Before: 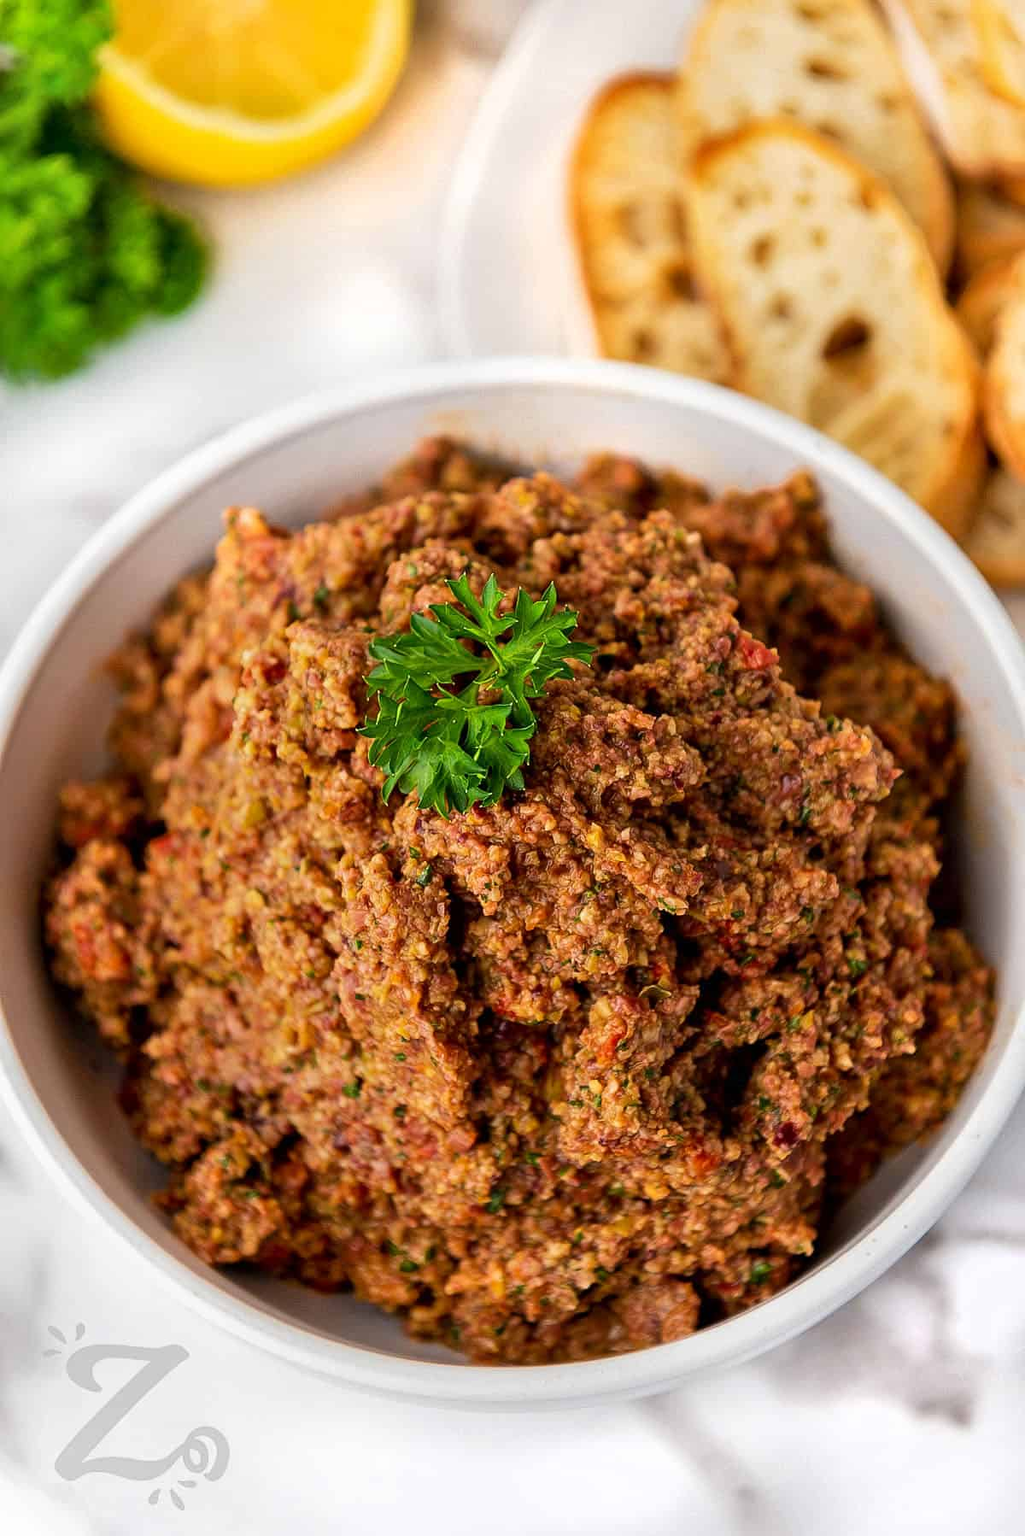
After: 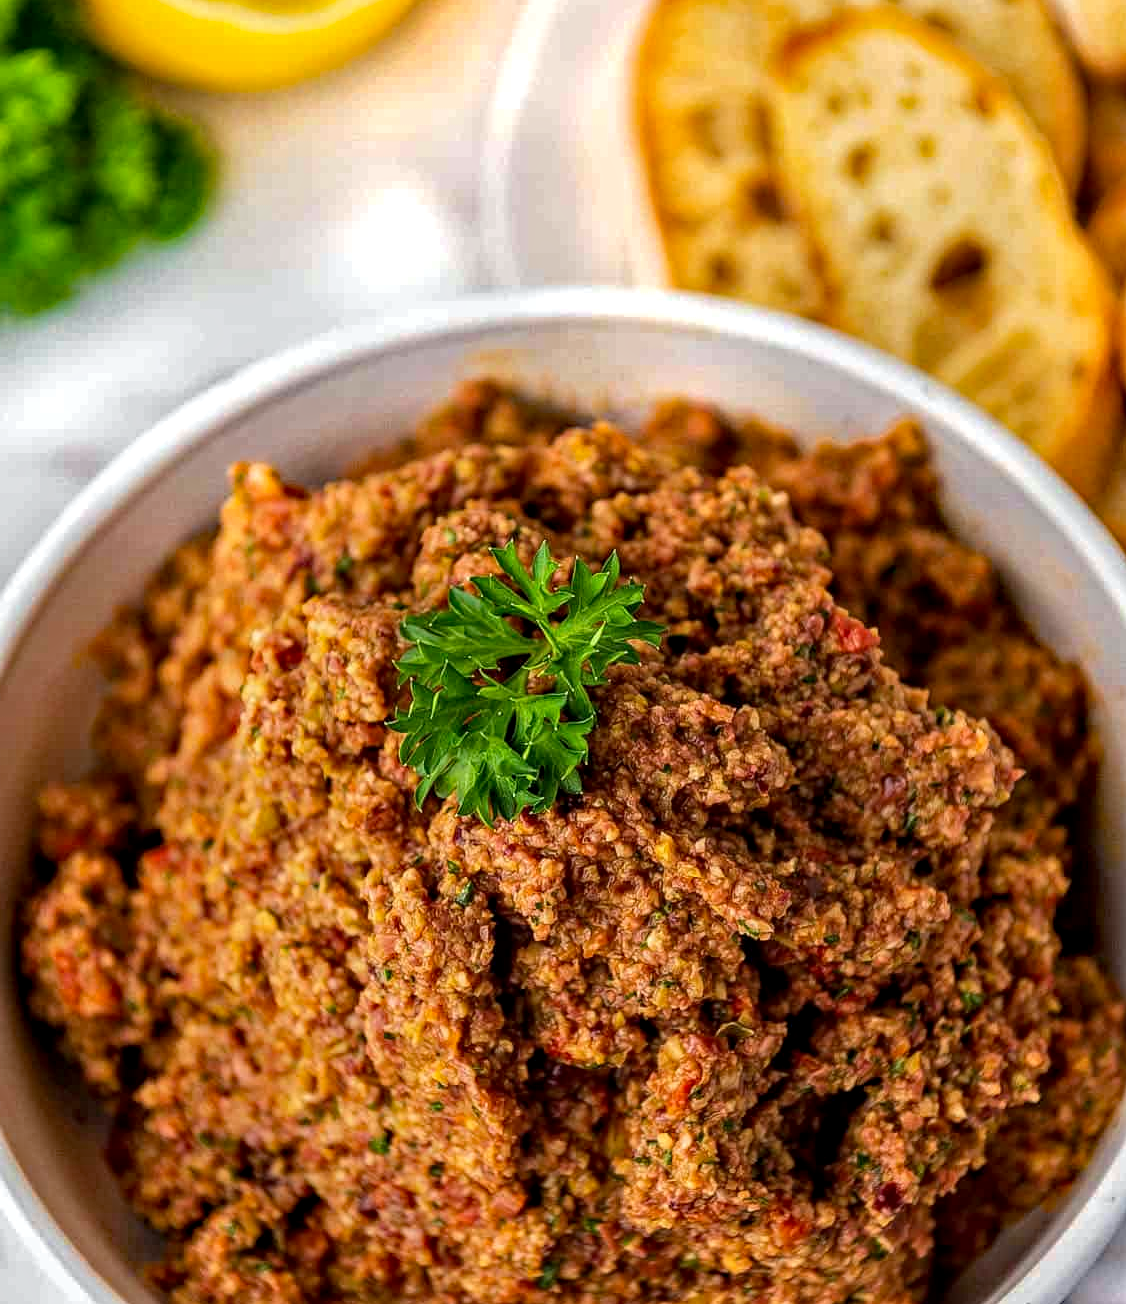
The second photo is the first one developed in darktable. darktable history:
haze removal: strength 0.53, distance 0.925, compatibility mode true, adaptive false
crop: left 2.737%, top 7.287%, right 3.421%, bottom 20.179%
local contrast: on, module defaults
